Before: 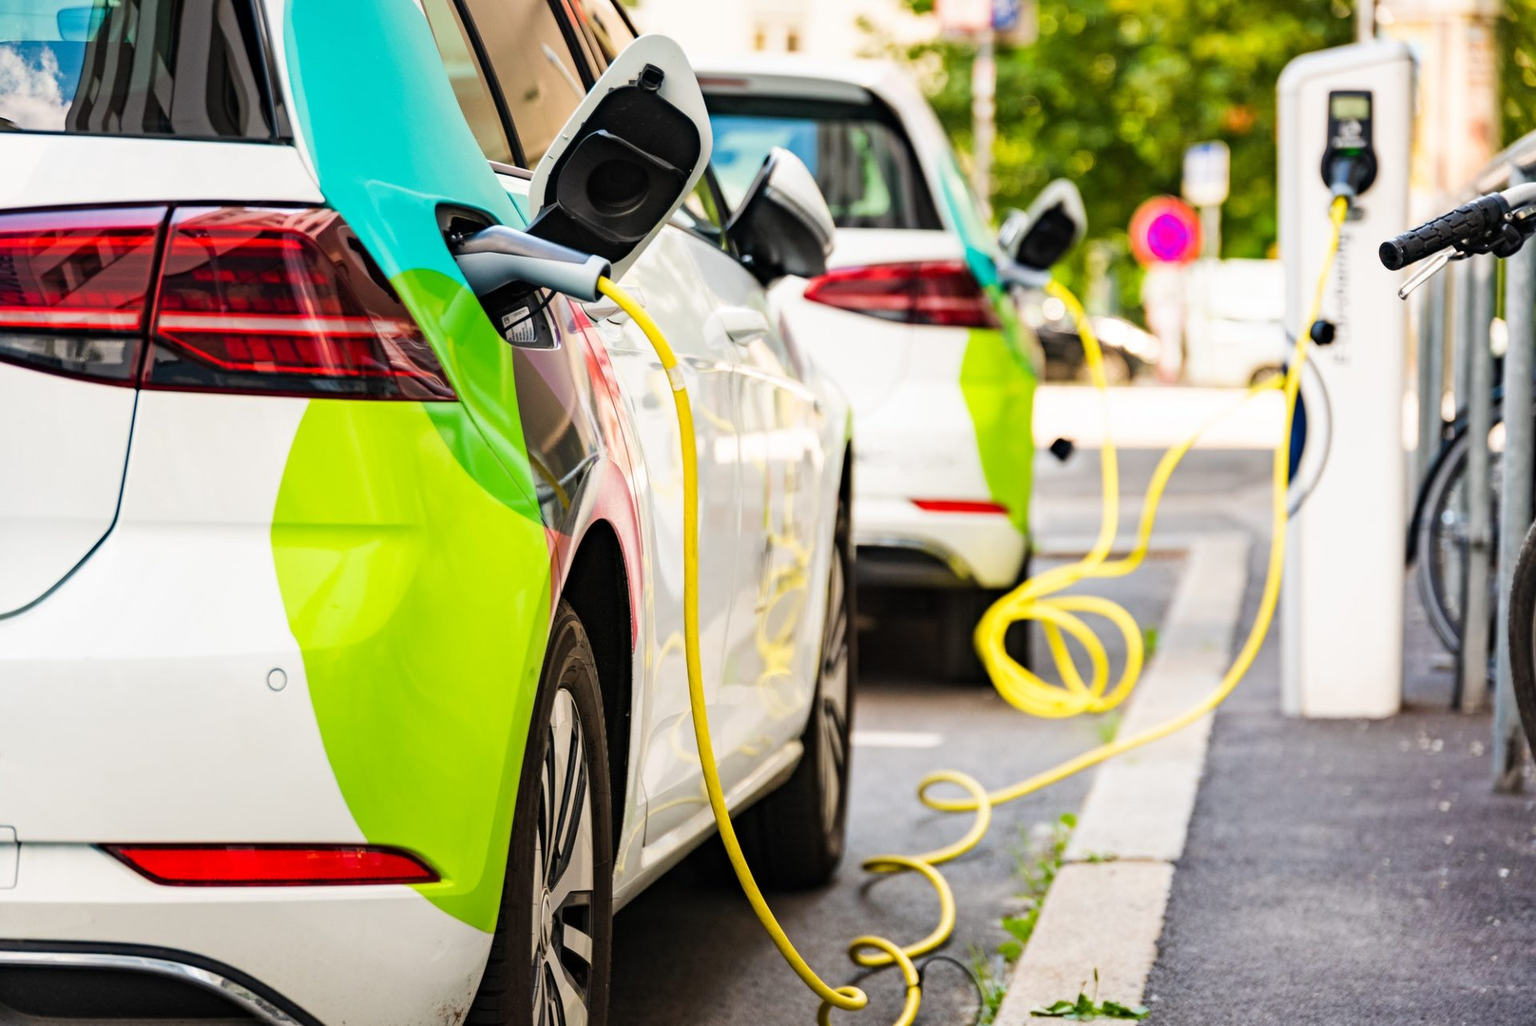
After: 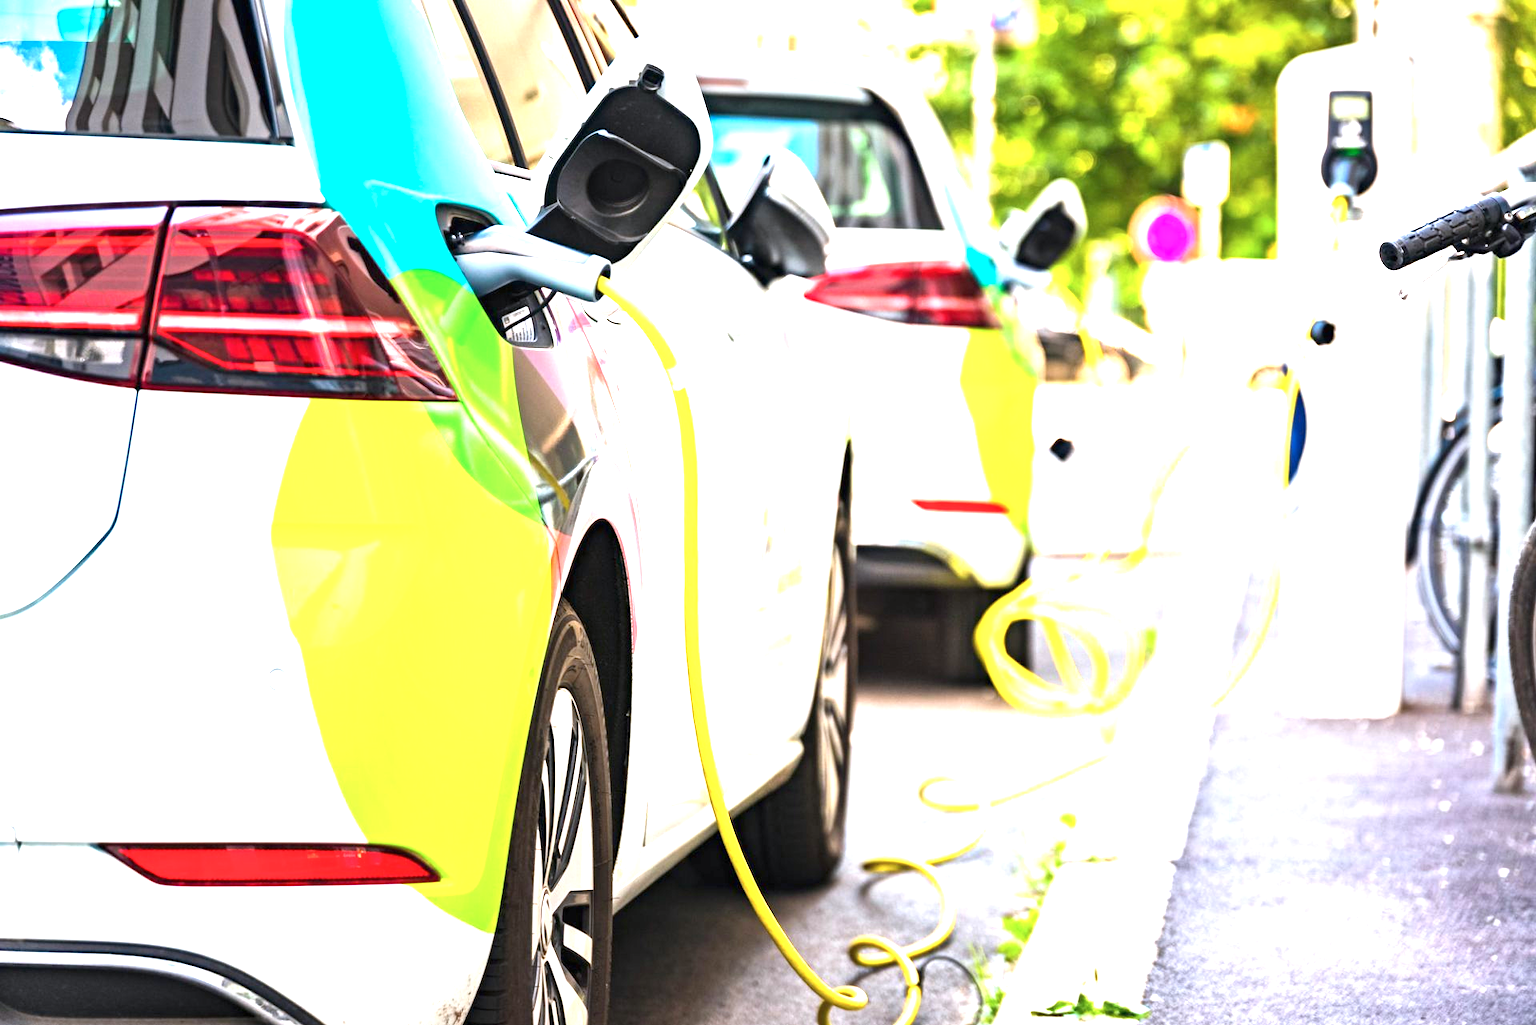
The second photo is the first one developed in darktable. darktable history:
color calibration: illuminant as shot in camera, x 0.358, y 0.373, temperature 4628.91 K
exposure: black level correction 0, exposure 1.744 EV, compensate exposure bias true, compensate highlight preservation false
